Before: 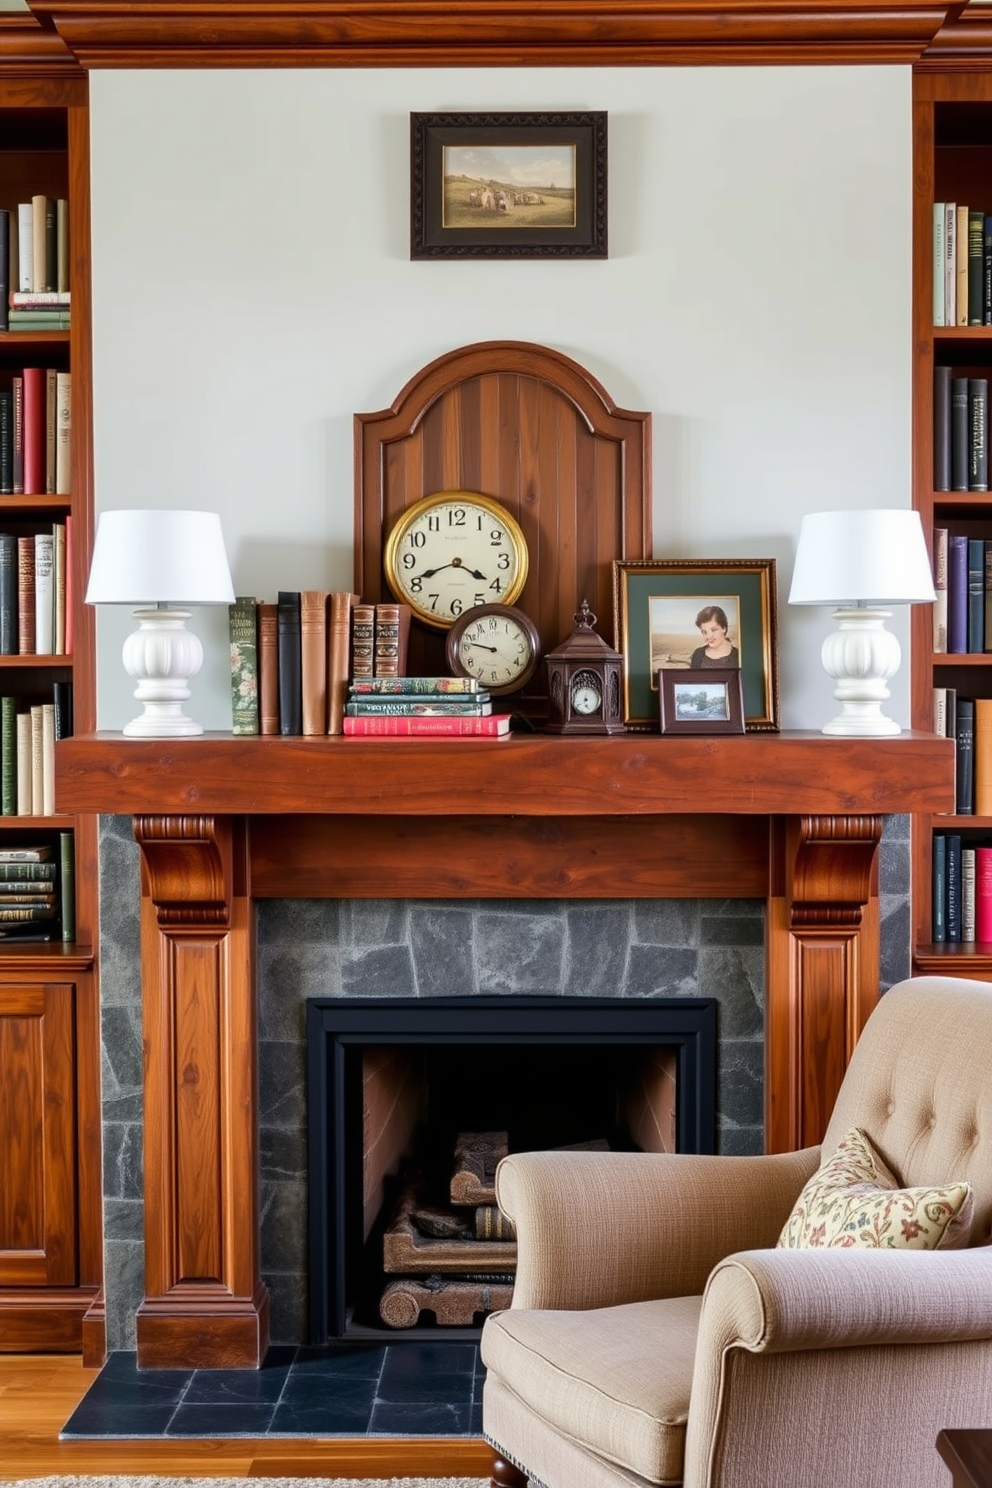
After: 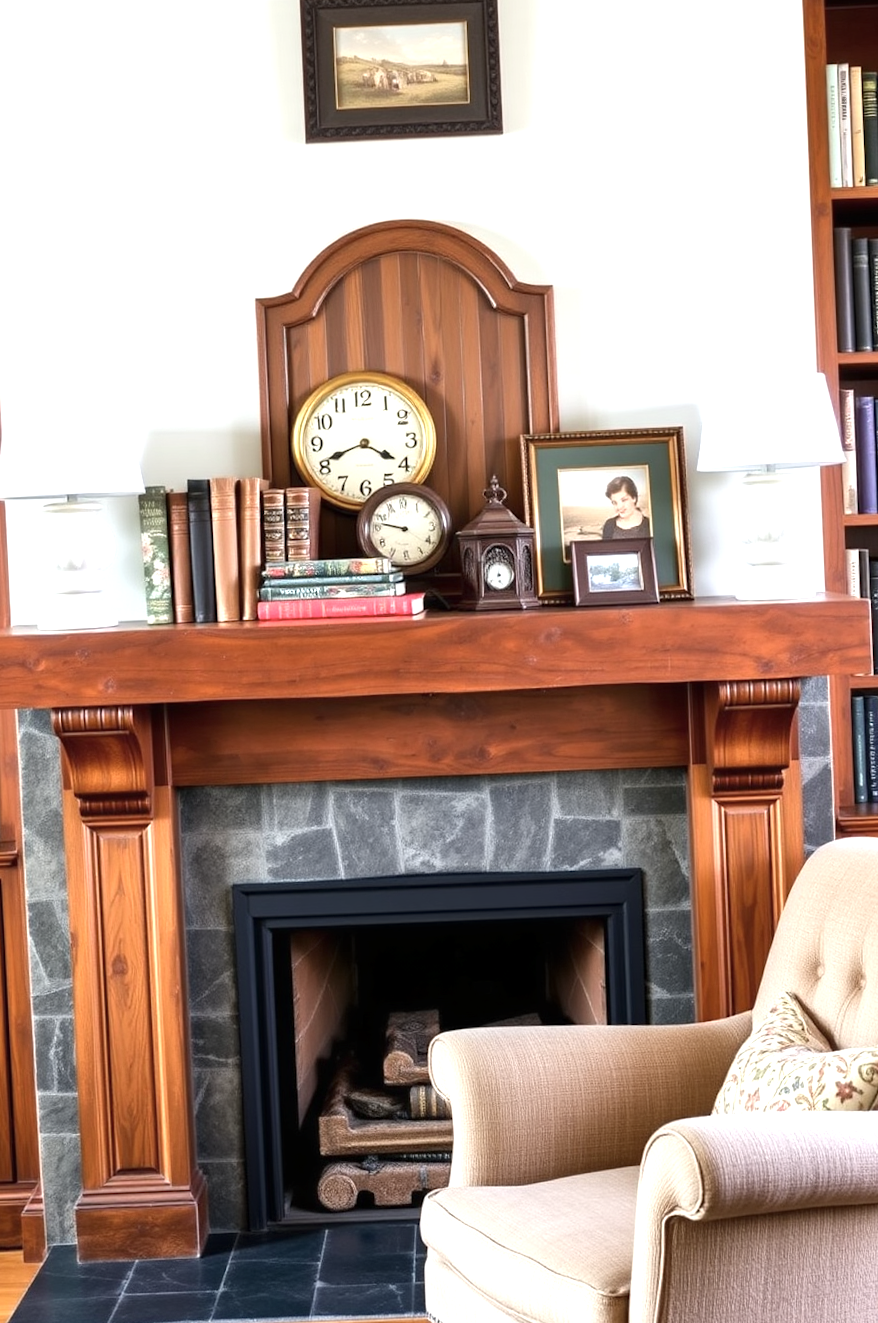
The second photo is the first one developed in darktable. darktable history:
crop and rotate: angle 2.33°, left 6.114%, top 5.675%
exposure: exposure 0.919 EV, compensate highlight preservation false
contrast brightness saturation: saturation -0.179
